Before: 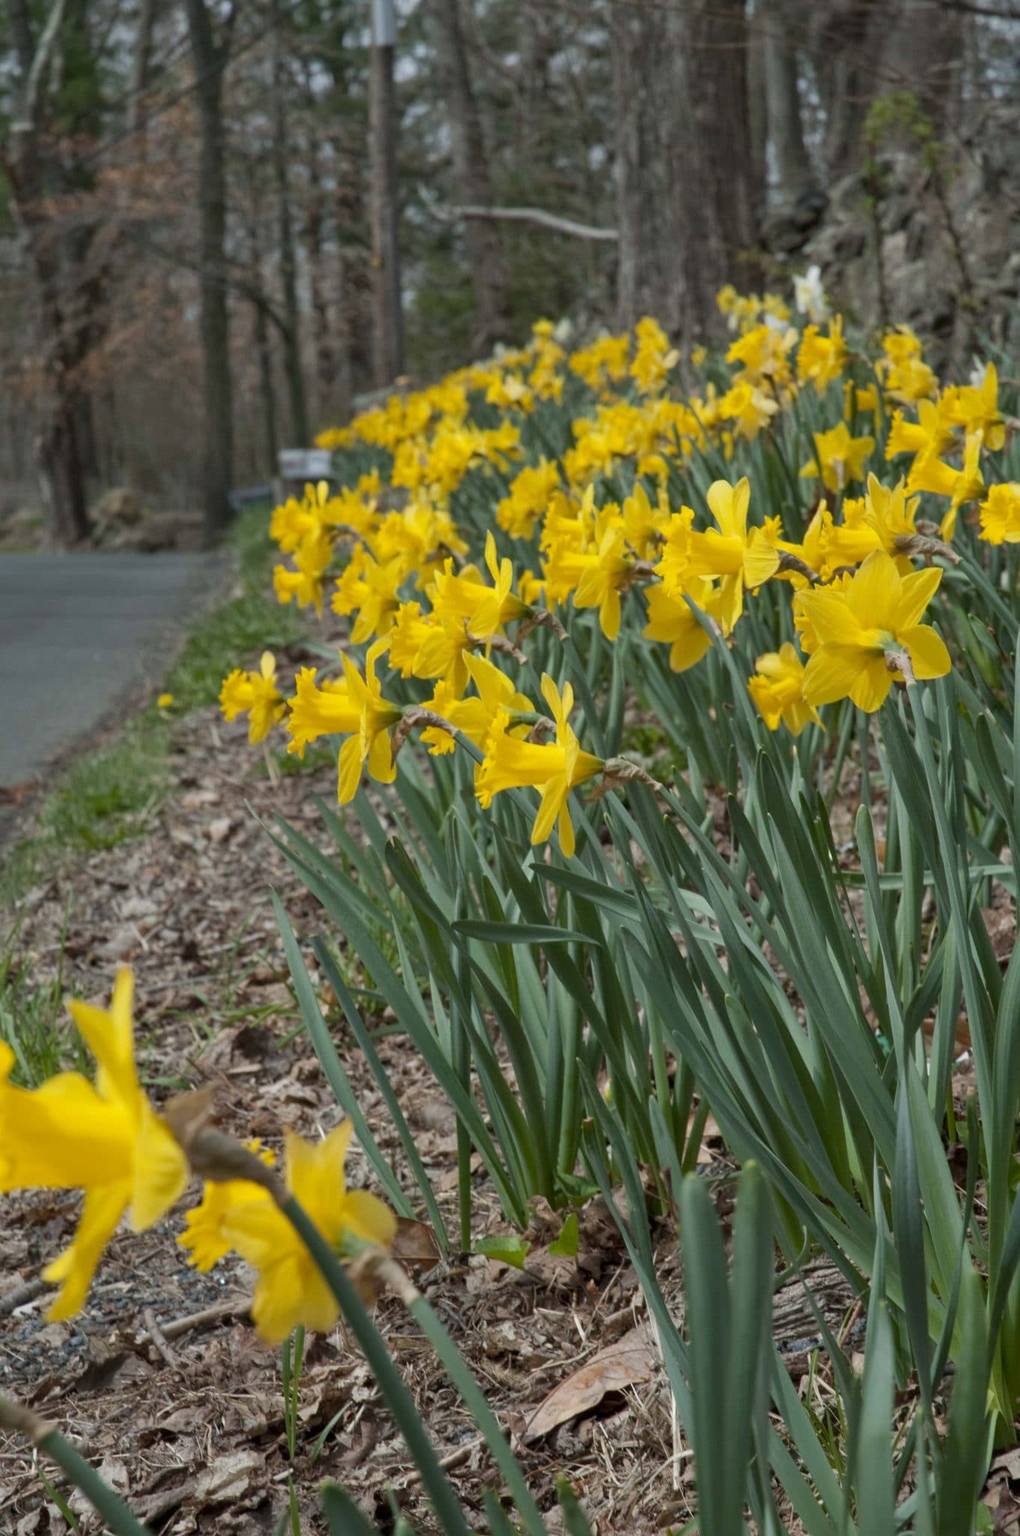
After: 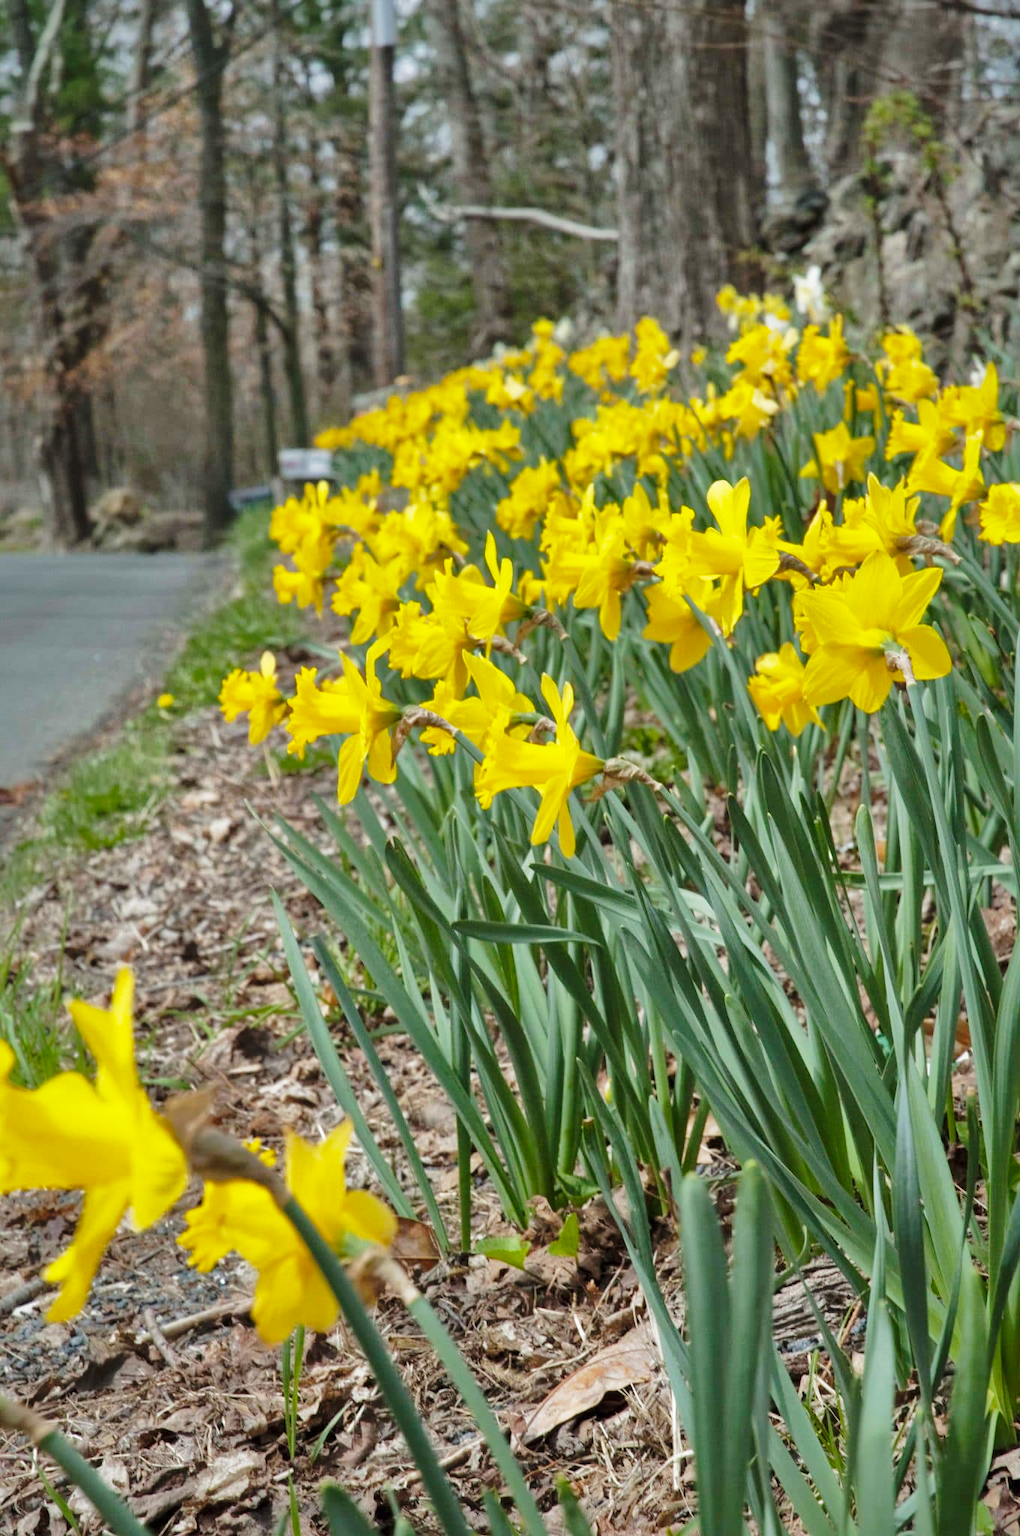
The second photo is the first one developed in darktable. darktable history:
base curve: curves: ch0 [(0, 0) (0.026, 0.03) (0.109, 0.232) (0.351, 0.748) (0.669, 0.968) (1, 1)], preserve colors none
shadows and highlights: shadows 25, highlights -70
